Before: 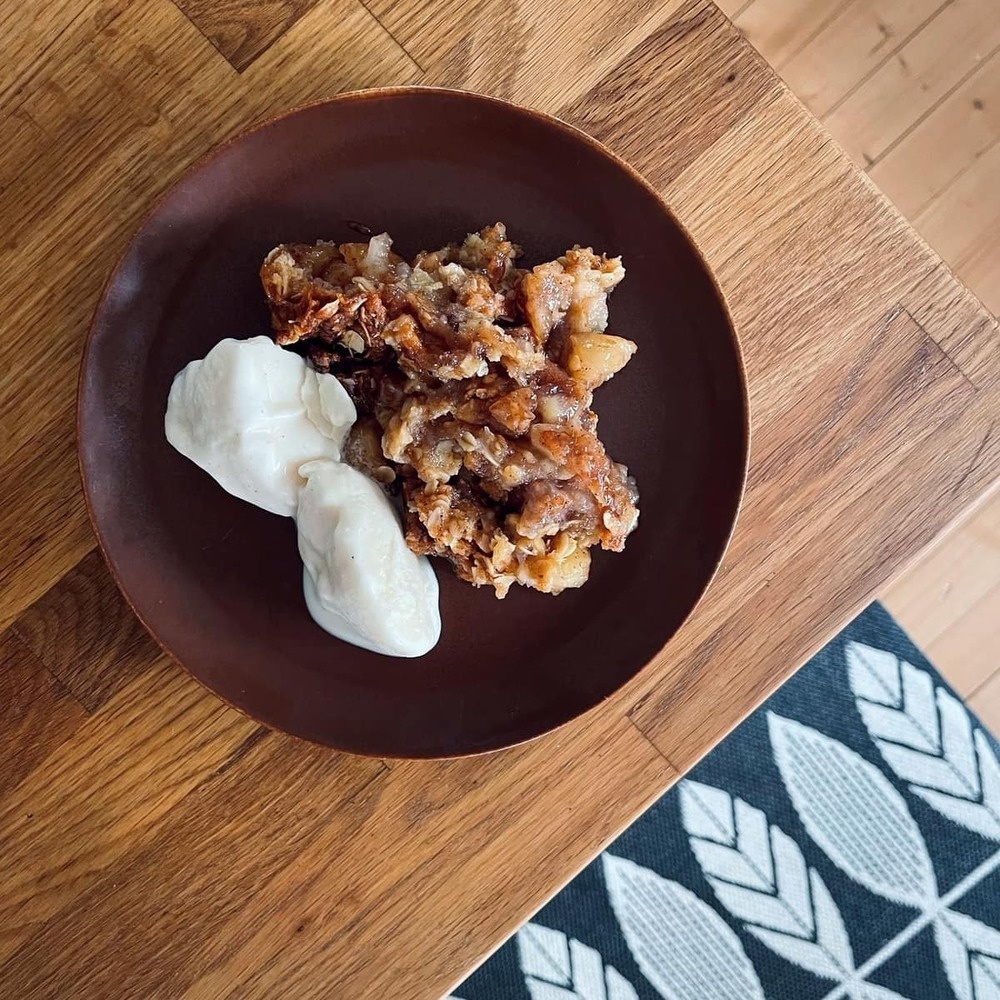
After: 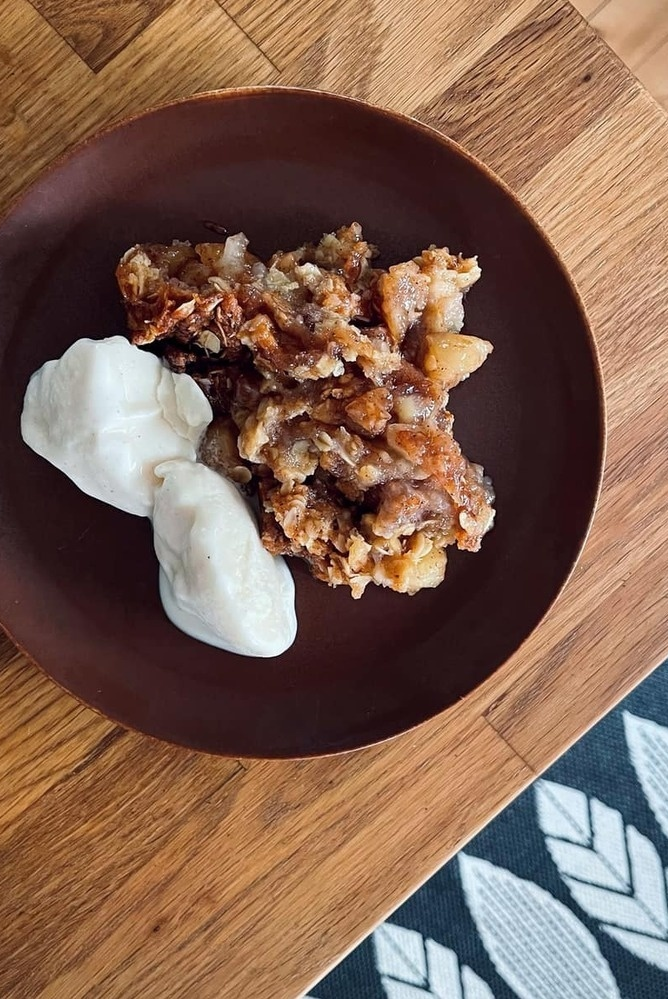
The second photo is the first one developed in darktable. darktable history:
crop and rotate: left 14.471%, right 18.714%
